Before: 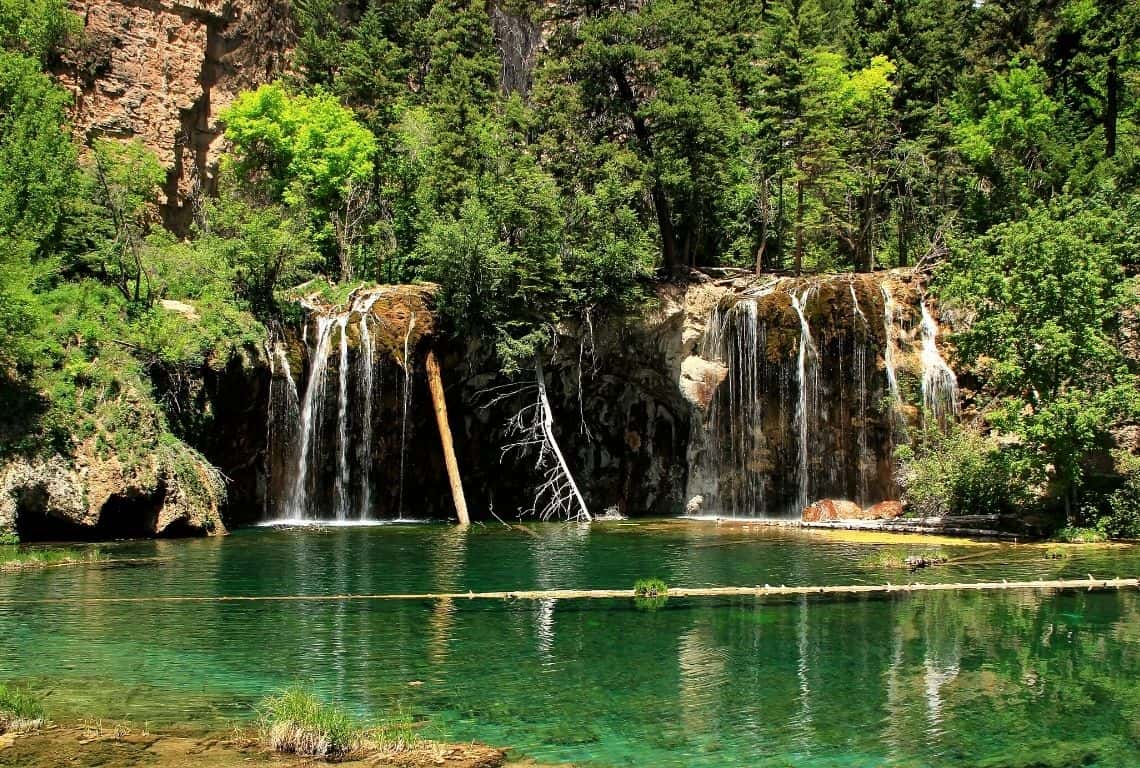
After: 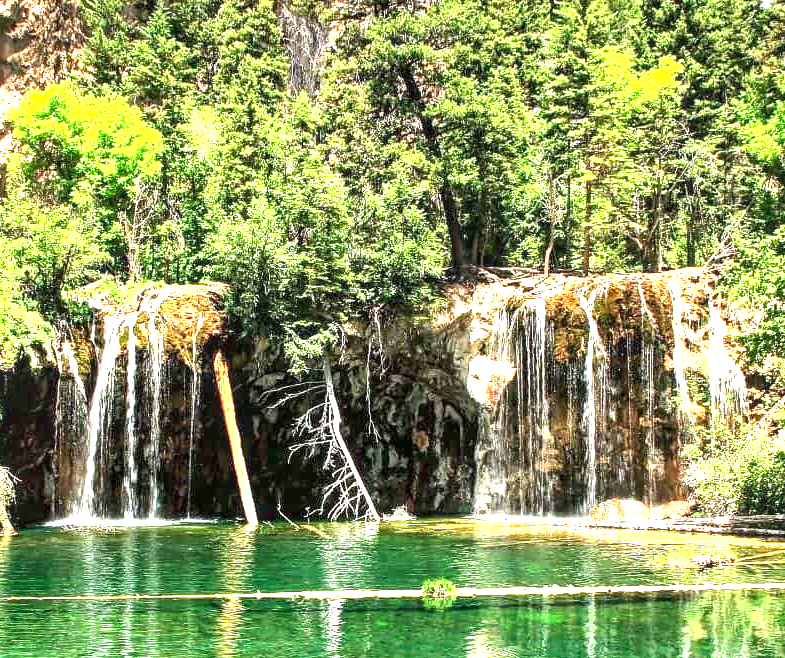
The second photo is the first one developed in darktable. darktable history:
local contrast: detail 130%
crop: left 18.644%, right 12.424%, bottom 14.228%
shadows and highlights: shadows 36.96, highlights -27.01, soften with gaussian
exposure: exposure 2.249 EV, compensate highlight preservation false
